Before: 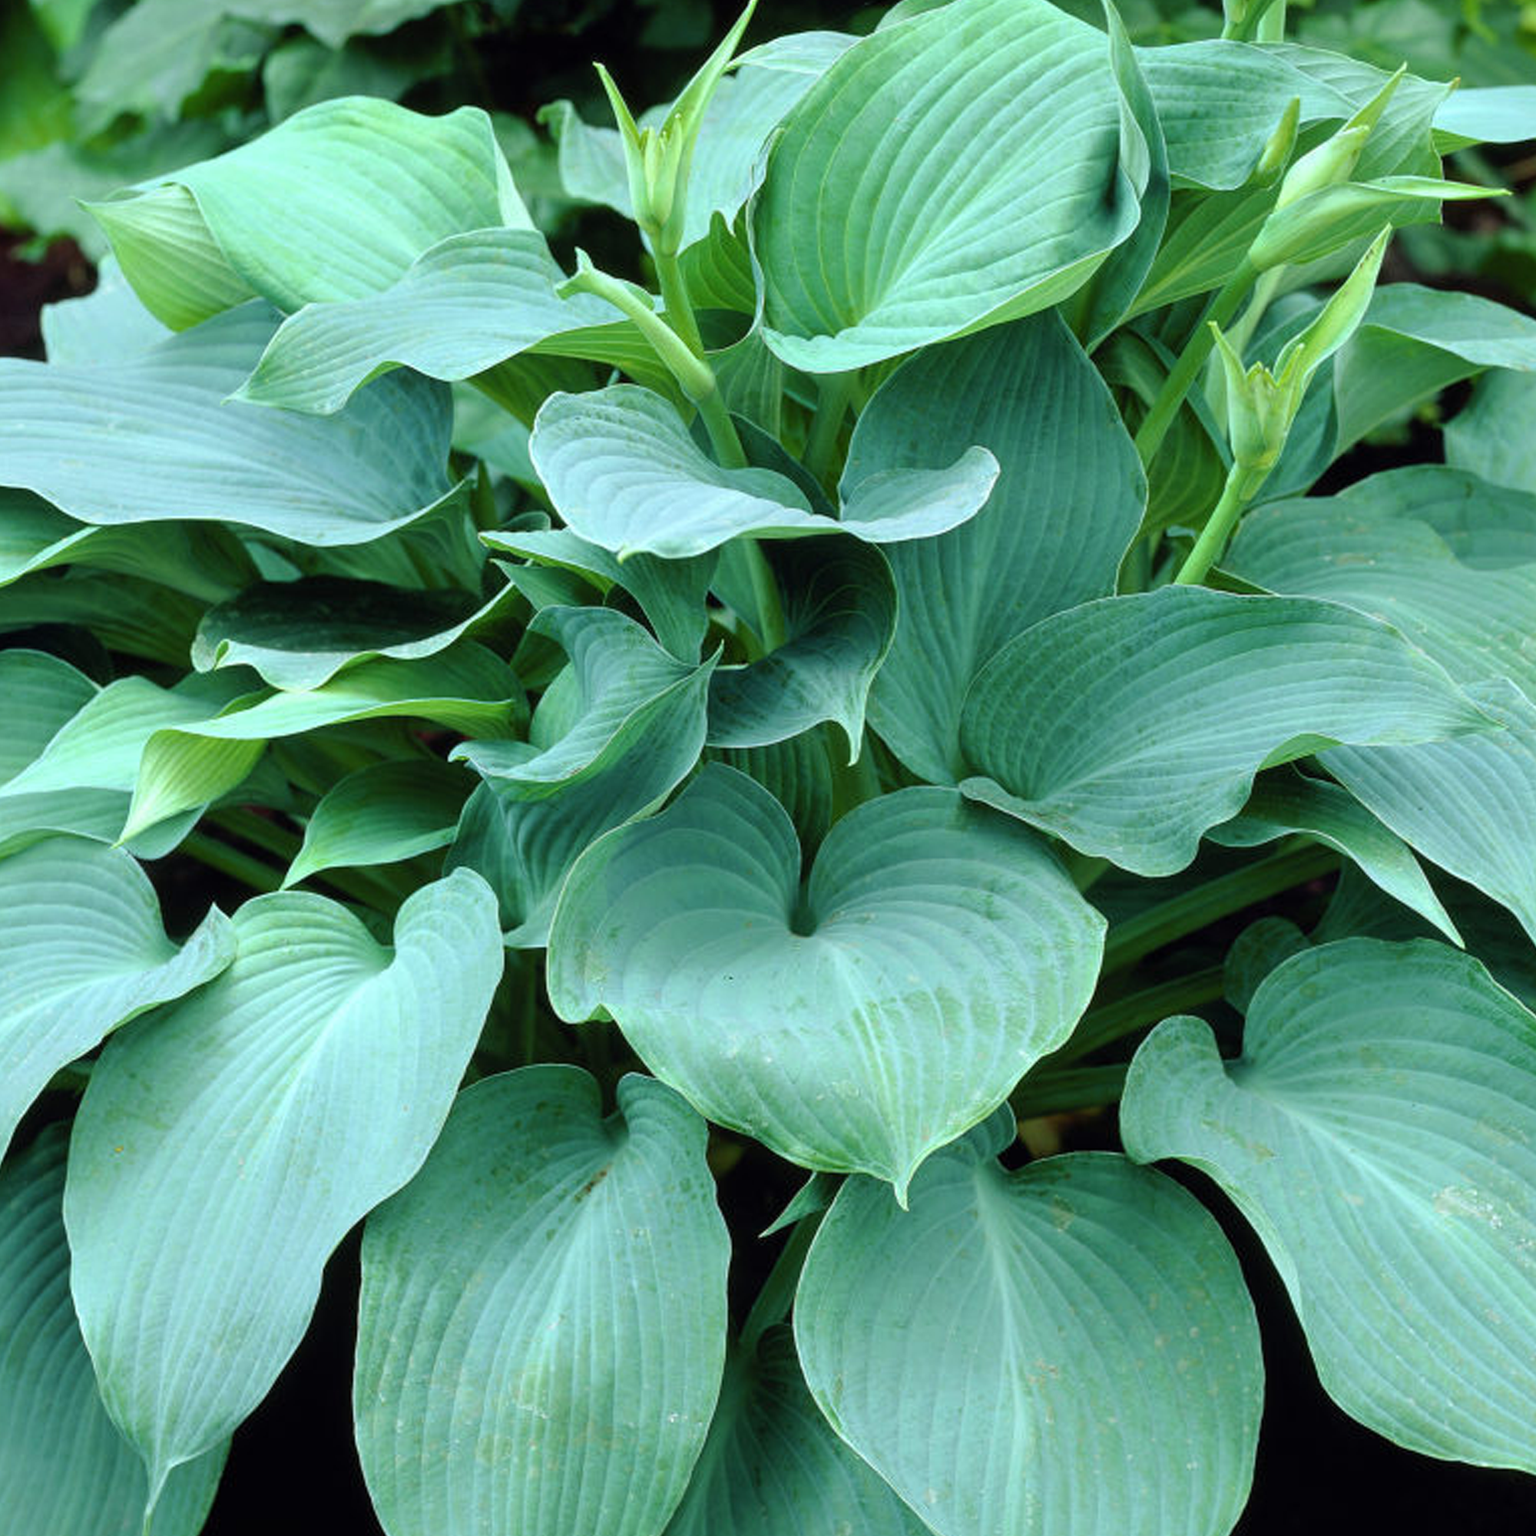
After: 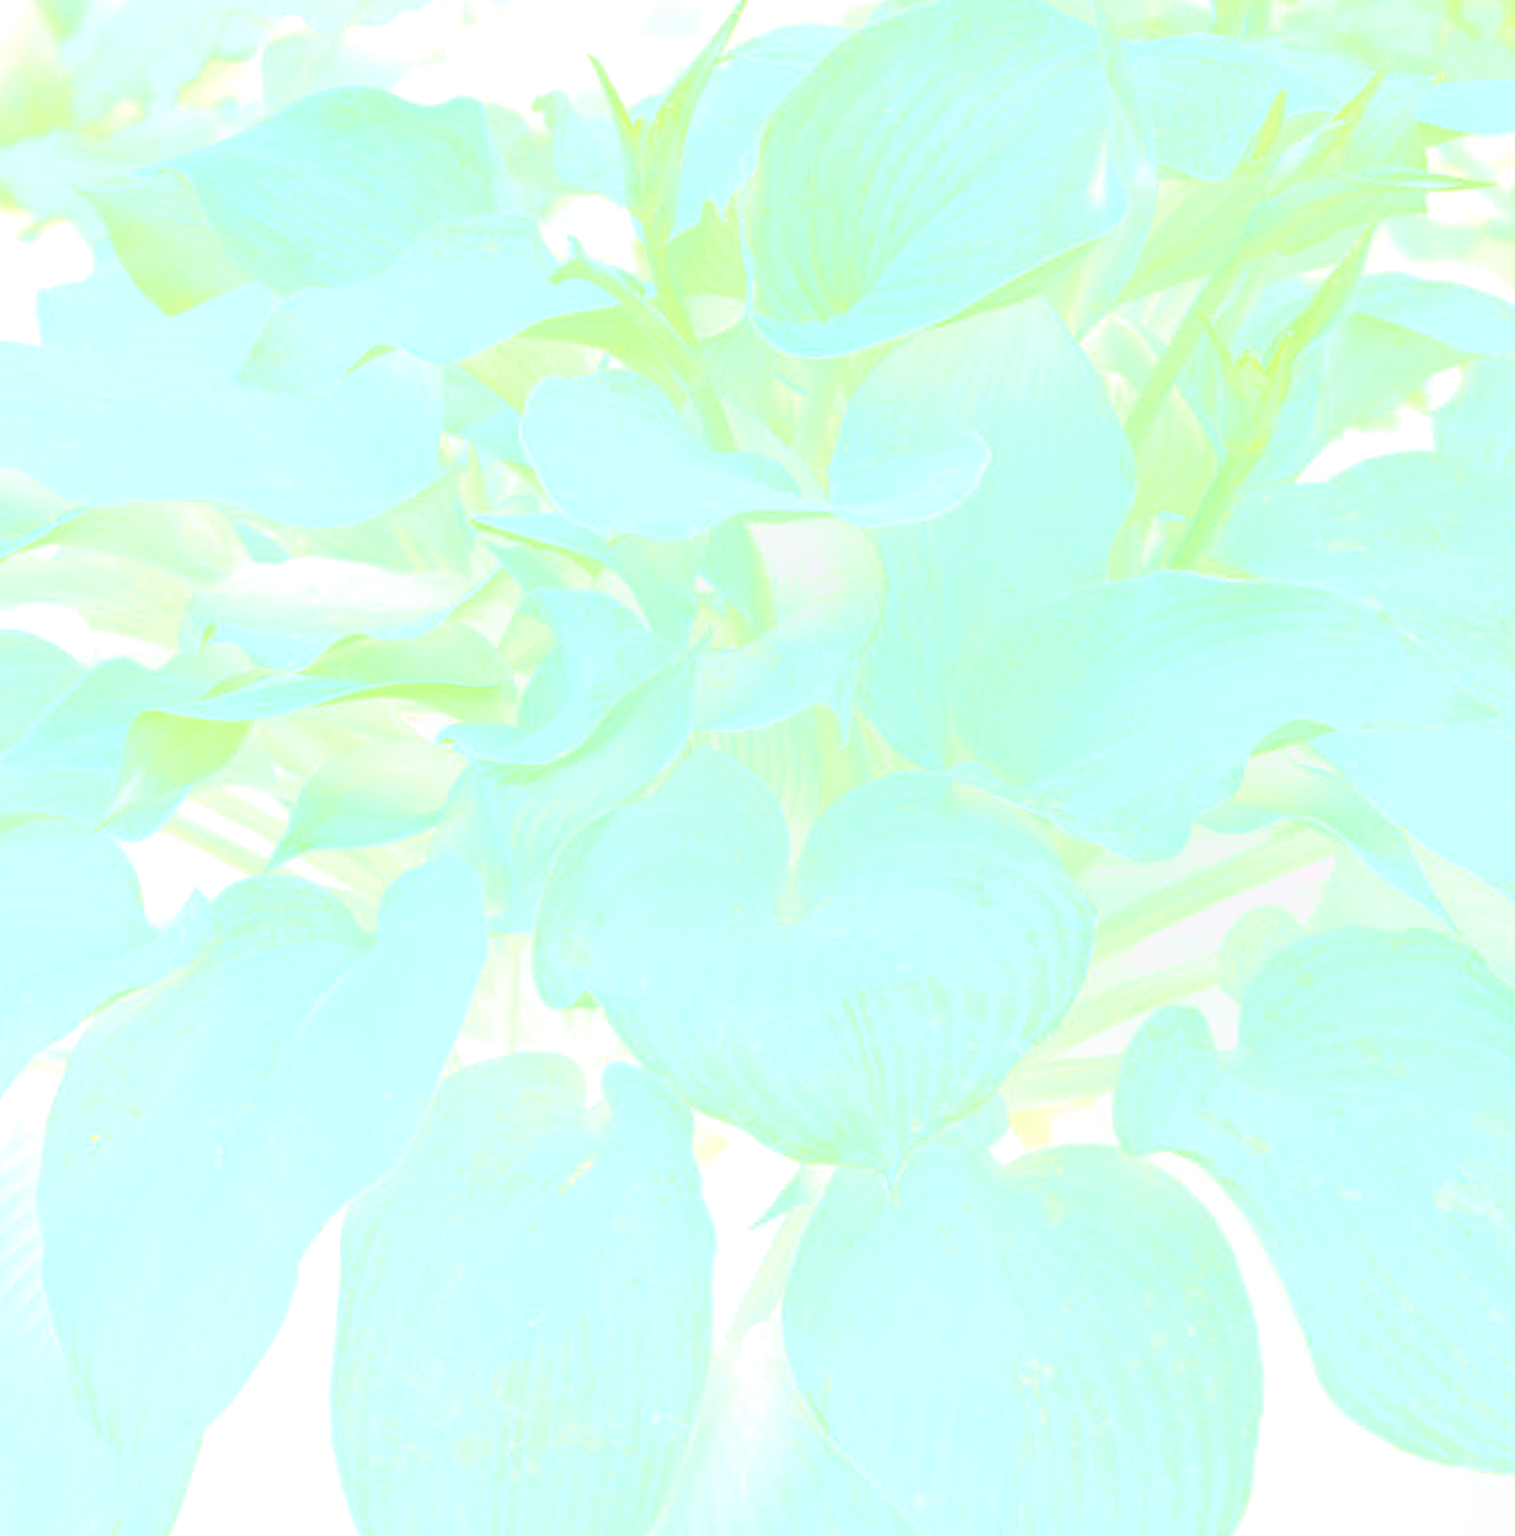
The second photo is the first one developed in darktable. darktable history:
rotate and perspective: rotation 0.226°, lens shift (vertical) -0.042, crop left 0.023, crop right 0.982, crop top 0.006, crop bottom 0.994
bloom: size 85%, threshold 5%, strength 85%
